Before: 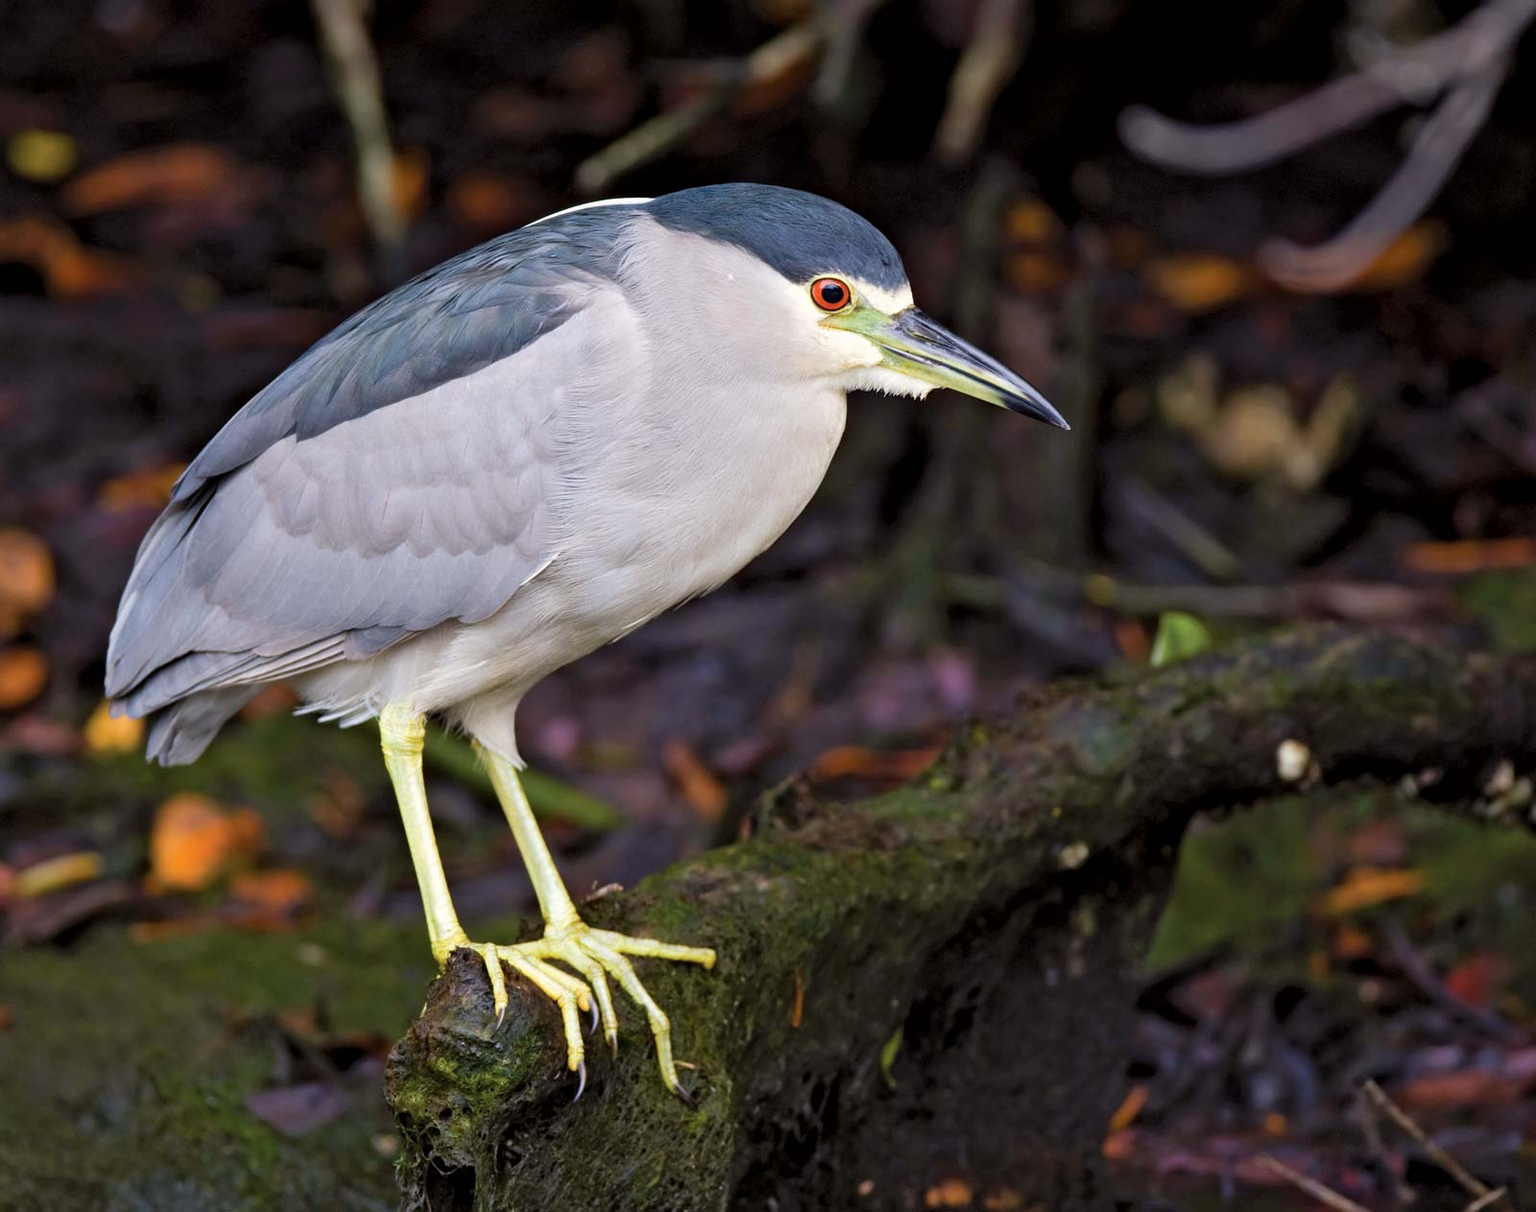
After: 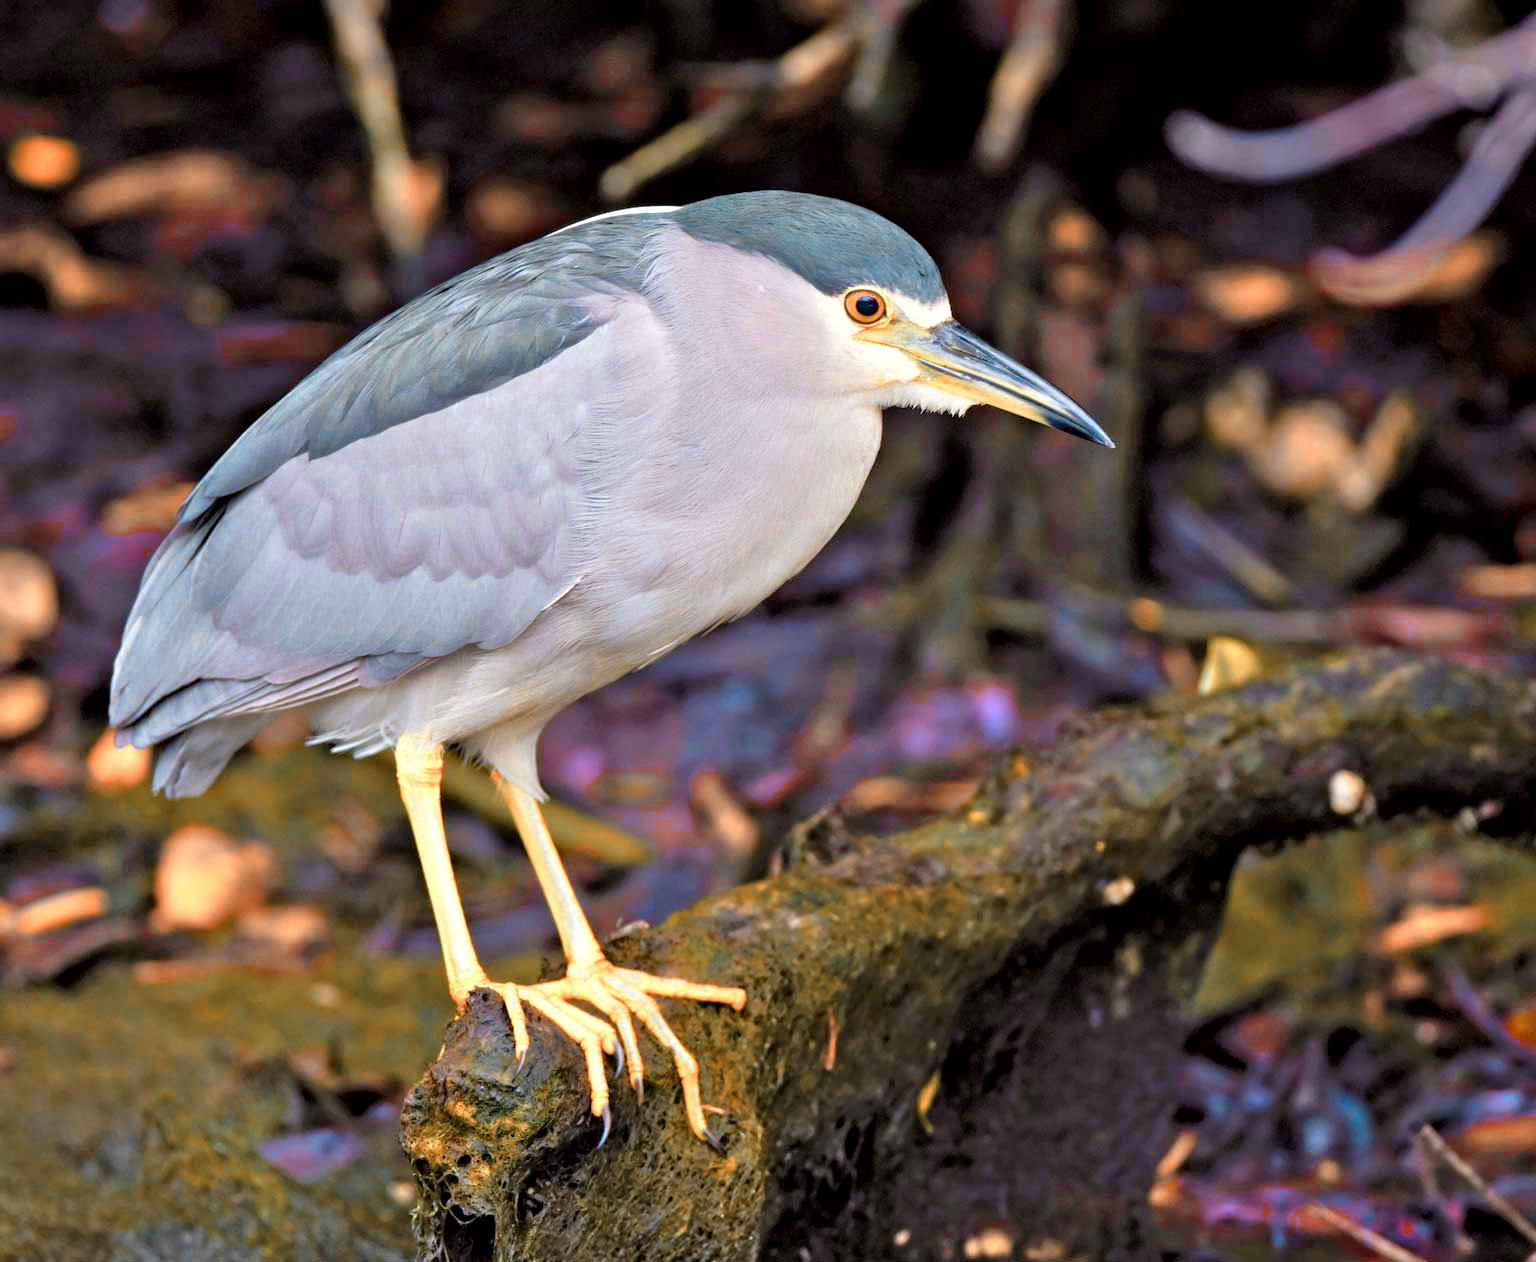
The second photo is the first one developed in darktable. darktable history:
tone equalizer: -7 EV 0.162 EV, -6 EV 0.574 EV, -5 EV 1.15 EV, -4 EV 1.32 EV, -3 EV 1.14 EV, -2 EV 0.6 EV, -1 EV 0.154 EV
crop: right 3.97%, bottom 0.034%
color zones: curves: ch0 [(0.009, 0.528) (0.136, 0.6) (0.255, 0.586) (0.39, 0.528) (0.522, 0.584) (0.686, 0.736) (0.849, 0.561)]; ch1 [(0.045, 0.781) (0.14, 0.416) (0.257, 0.695) (0.442, 0.032) (0.738, 0.338) (0.818, 0.632) (0.891, 0.741) (1, 0.704)]; ch2 [(0, 0.667) (0.141, 0.52) (0.26, 0.37) (0.474, 0.432) (0.743, 0.286)], mix 32.7%
